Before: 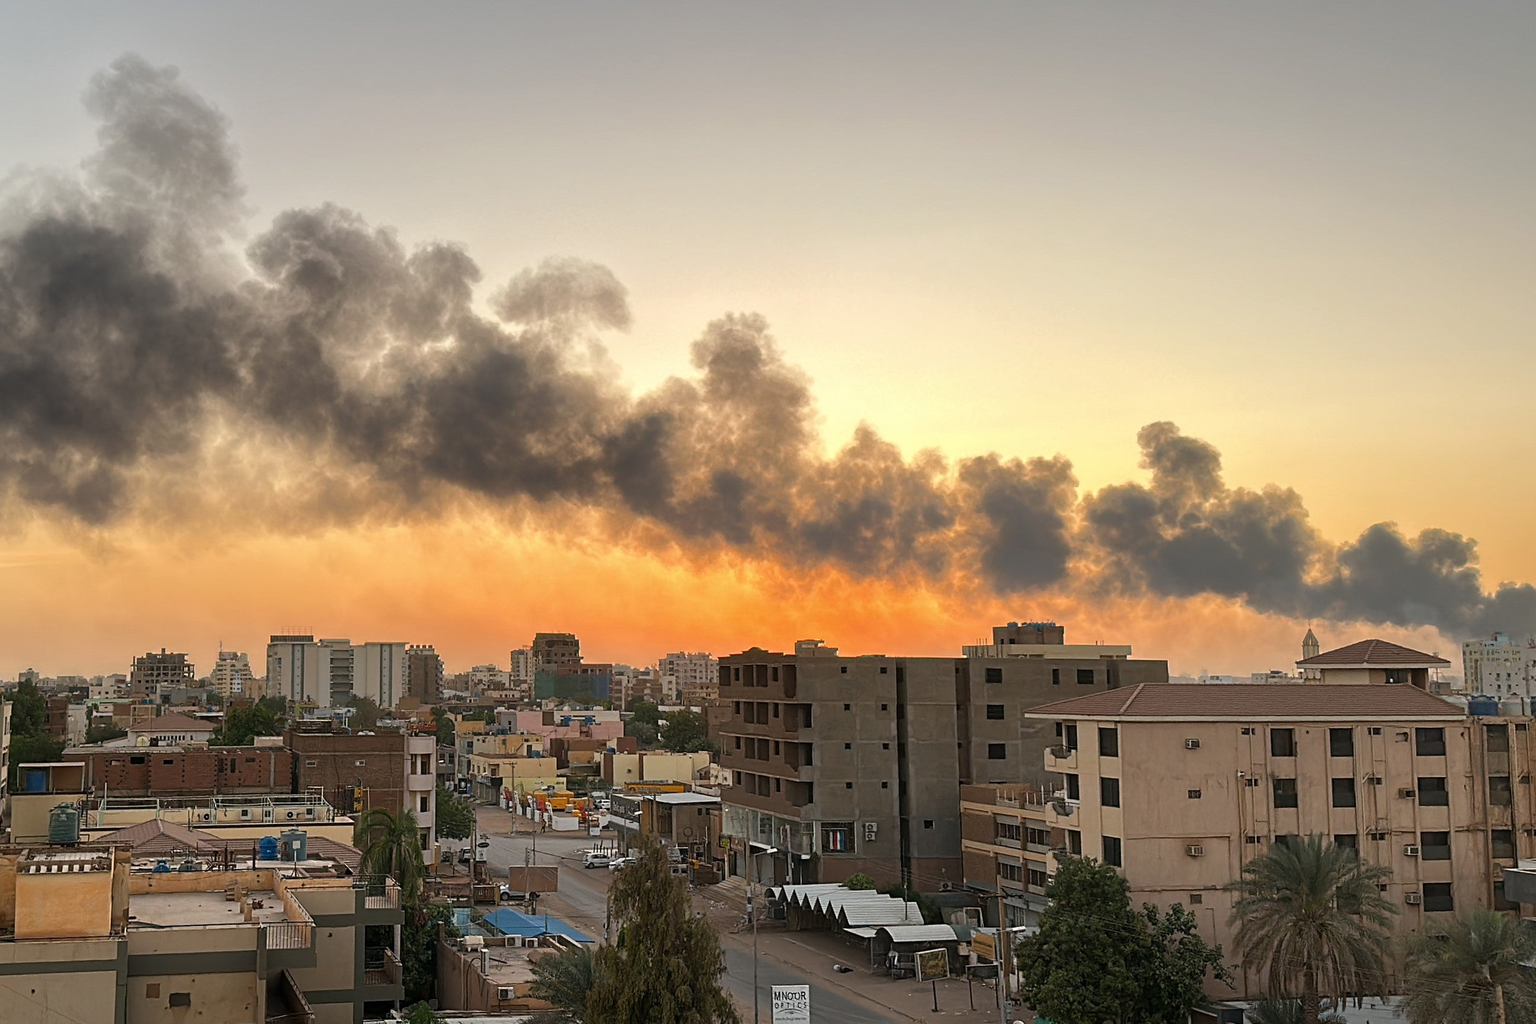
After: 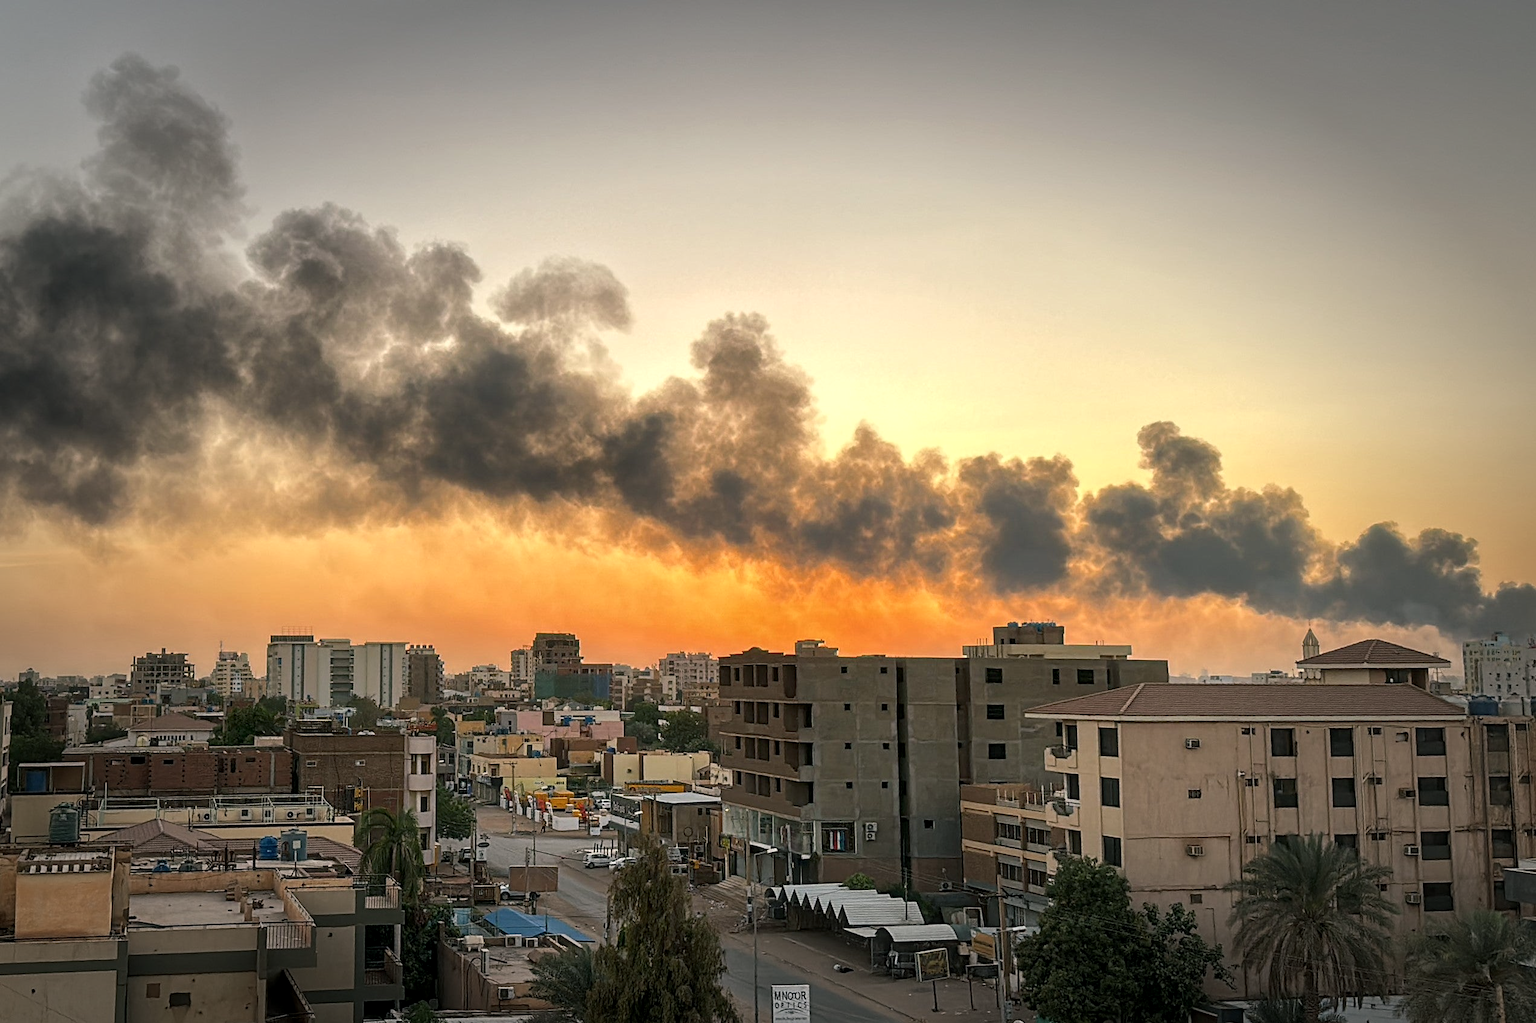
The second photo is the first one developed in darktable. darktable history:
local contrast: on, module defaults
vignetting: fall-off start 66.36%, fall-off radius 39.61%, brightness -0.434, saturation -0.198, automatic ratio true, width/height ratio 0.674
color balance rgb: shadows lift › luminance -7.72%, shadows lift › chroma 2.191%, shadows lift › hue 198.7°, perceptual saturation grading › global saturation 3.2%, global vibrance 9.379%
